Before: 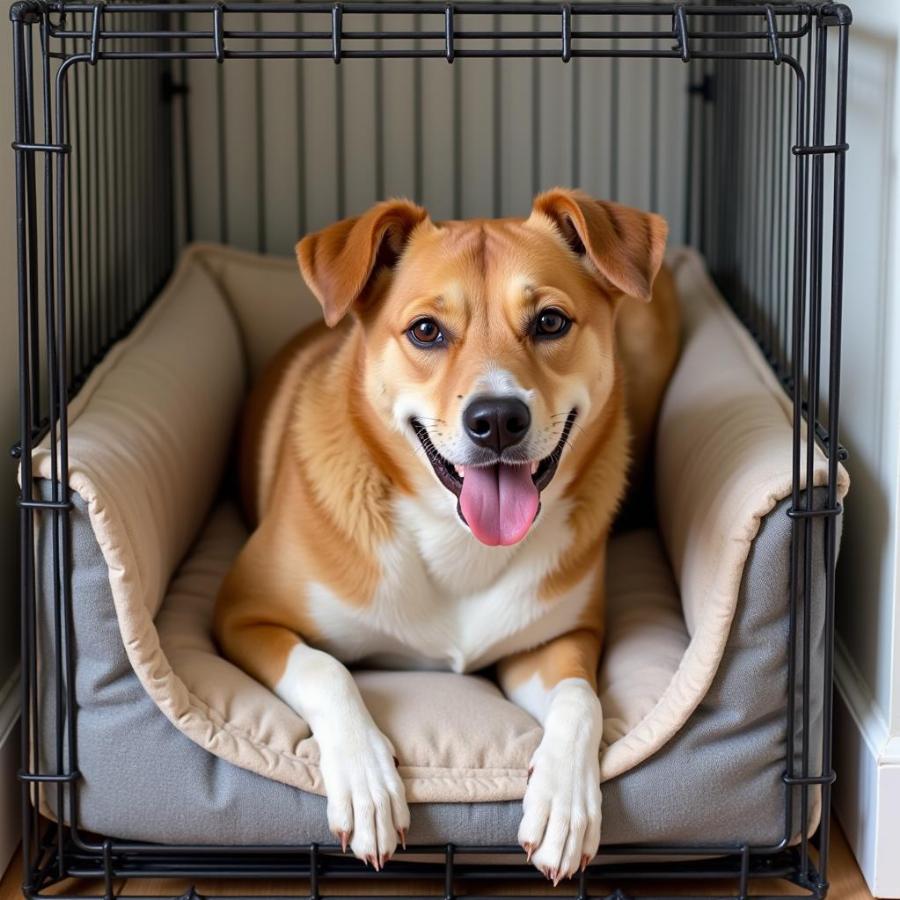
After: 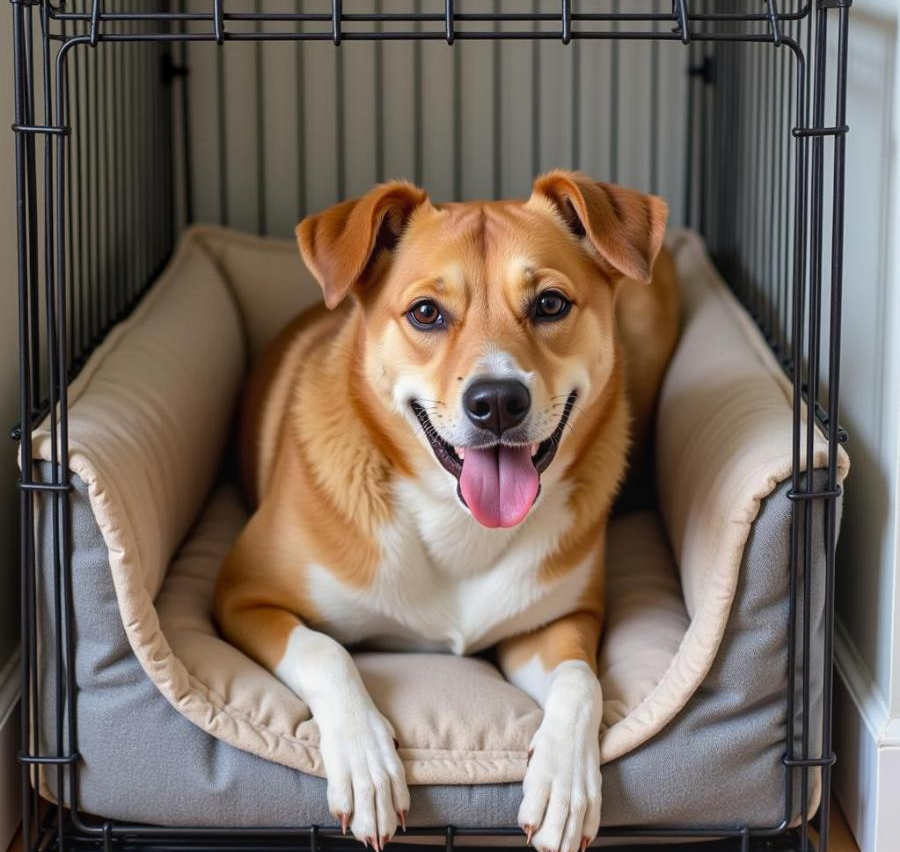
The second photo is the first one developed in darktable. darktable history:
local contrast: detail 110%
crop and rotate: top 2.049%, bottom 3.25%
